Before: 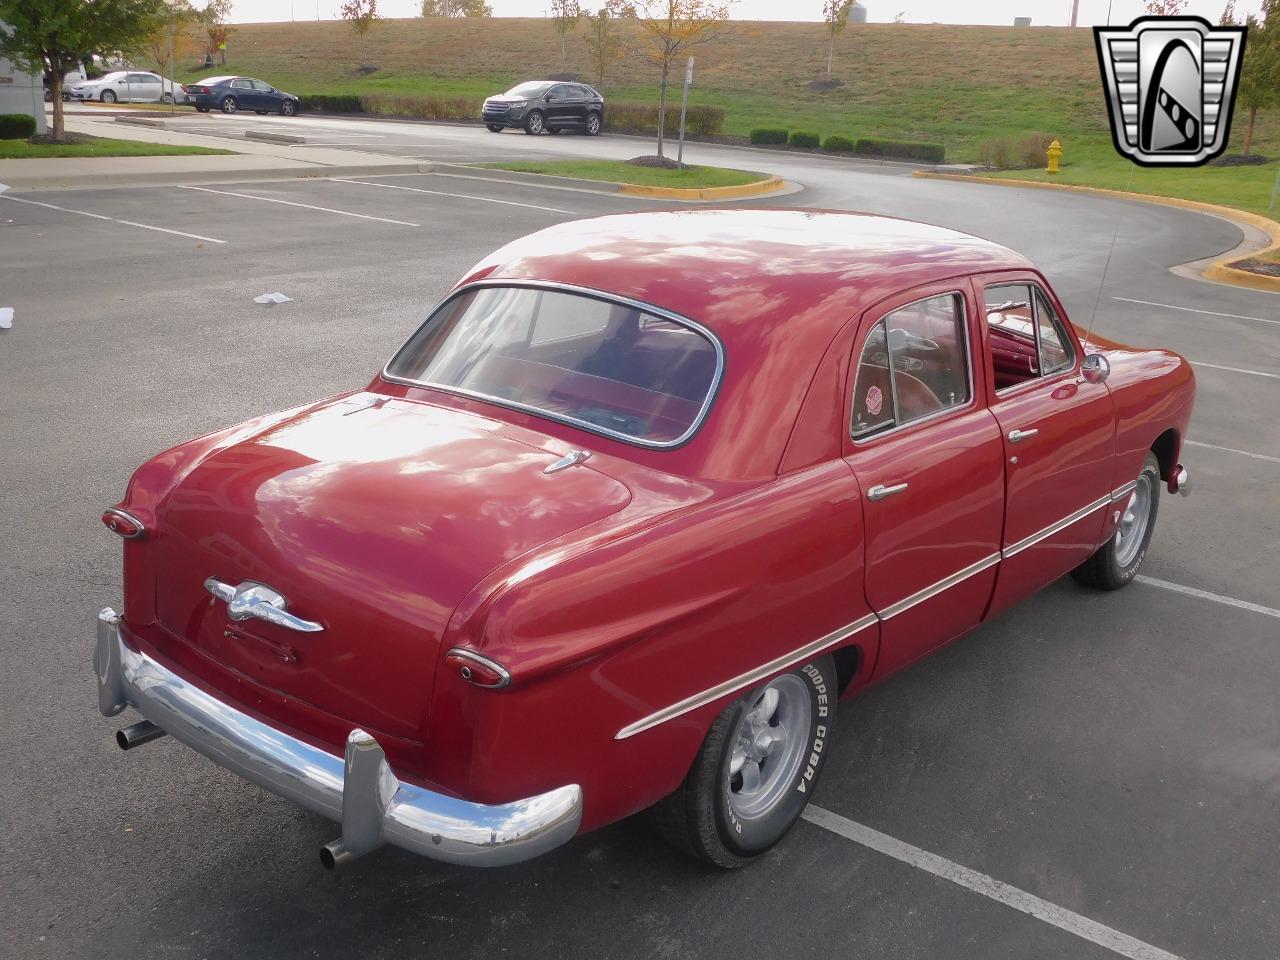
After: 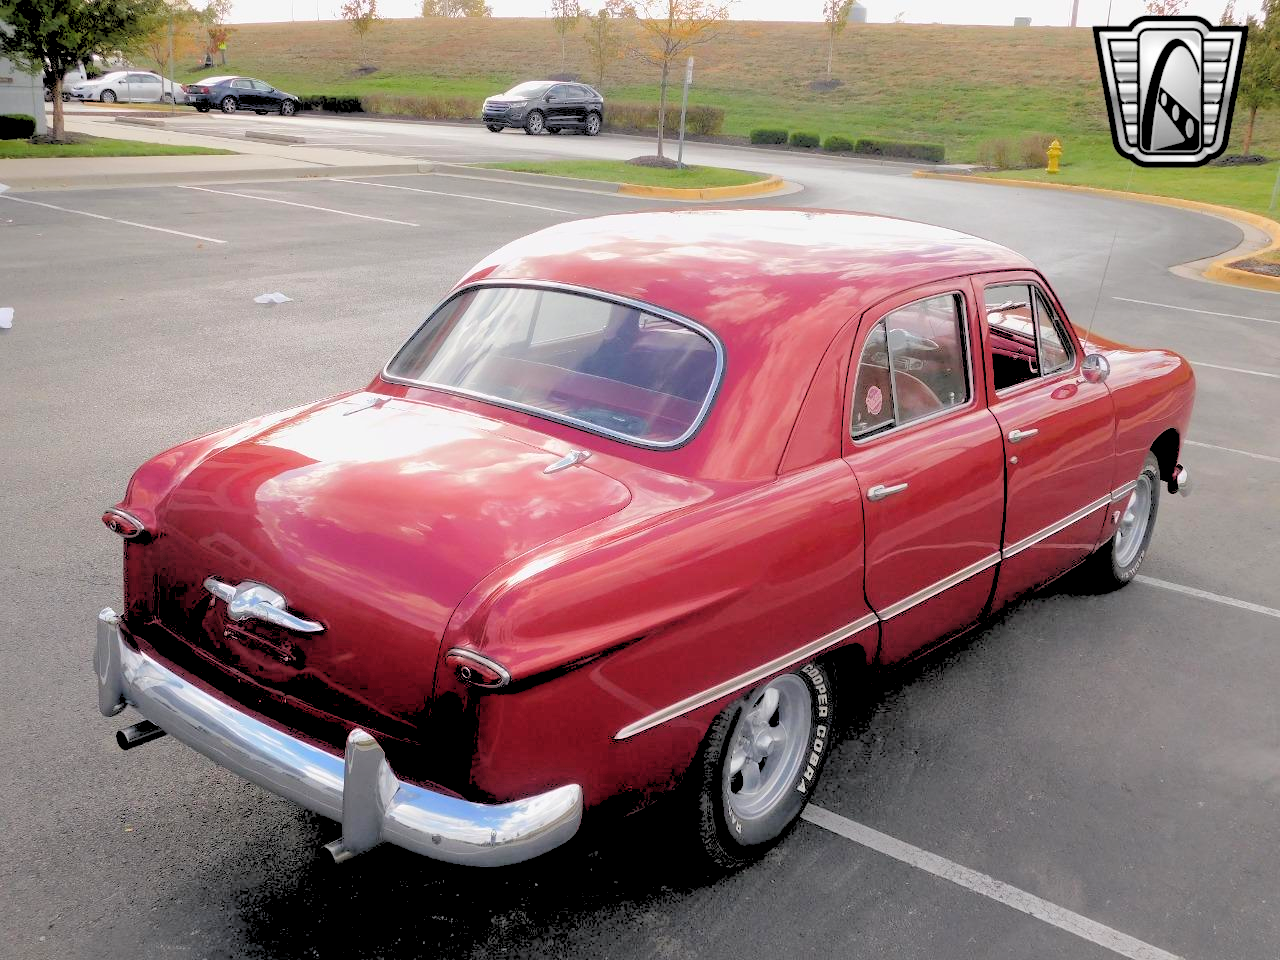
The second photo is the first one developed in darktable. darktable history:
rgb levels: levels [[0.027, 0.429, 0.996], [0, 0.5, 1], [0, 0.5, 1]]
color balance: mode lift, gamma, gain (sRGB), lift [0.97, 1, 1, 1], gamma [1.03, 1, 1, 1]
tone equalizer: on, module defaults
